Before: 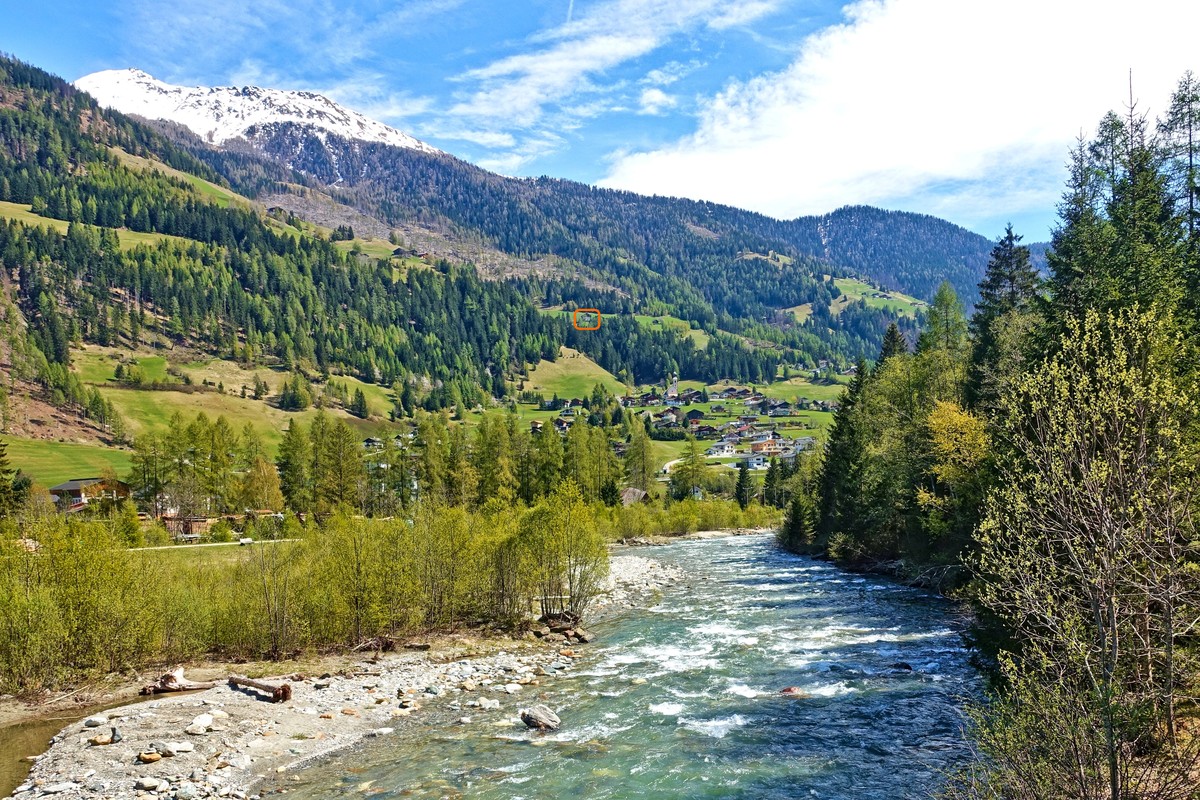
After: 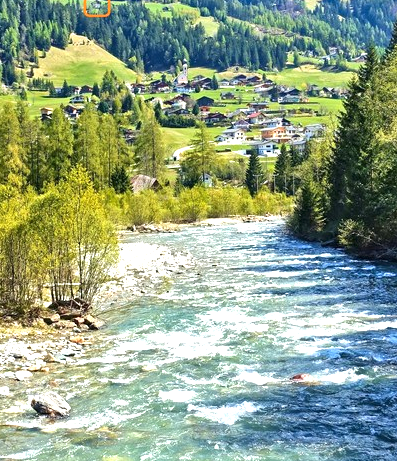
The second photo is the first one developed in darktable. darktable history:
crop: left 40.878%, top 39.176%, right 25.993%, bottom 3.081%
exposure: black level correction 0, exposure 0.9 EV, compensate highlight preservation false
